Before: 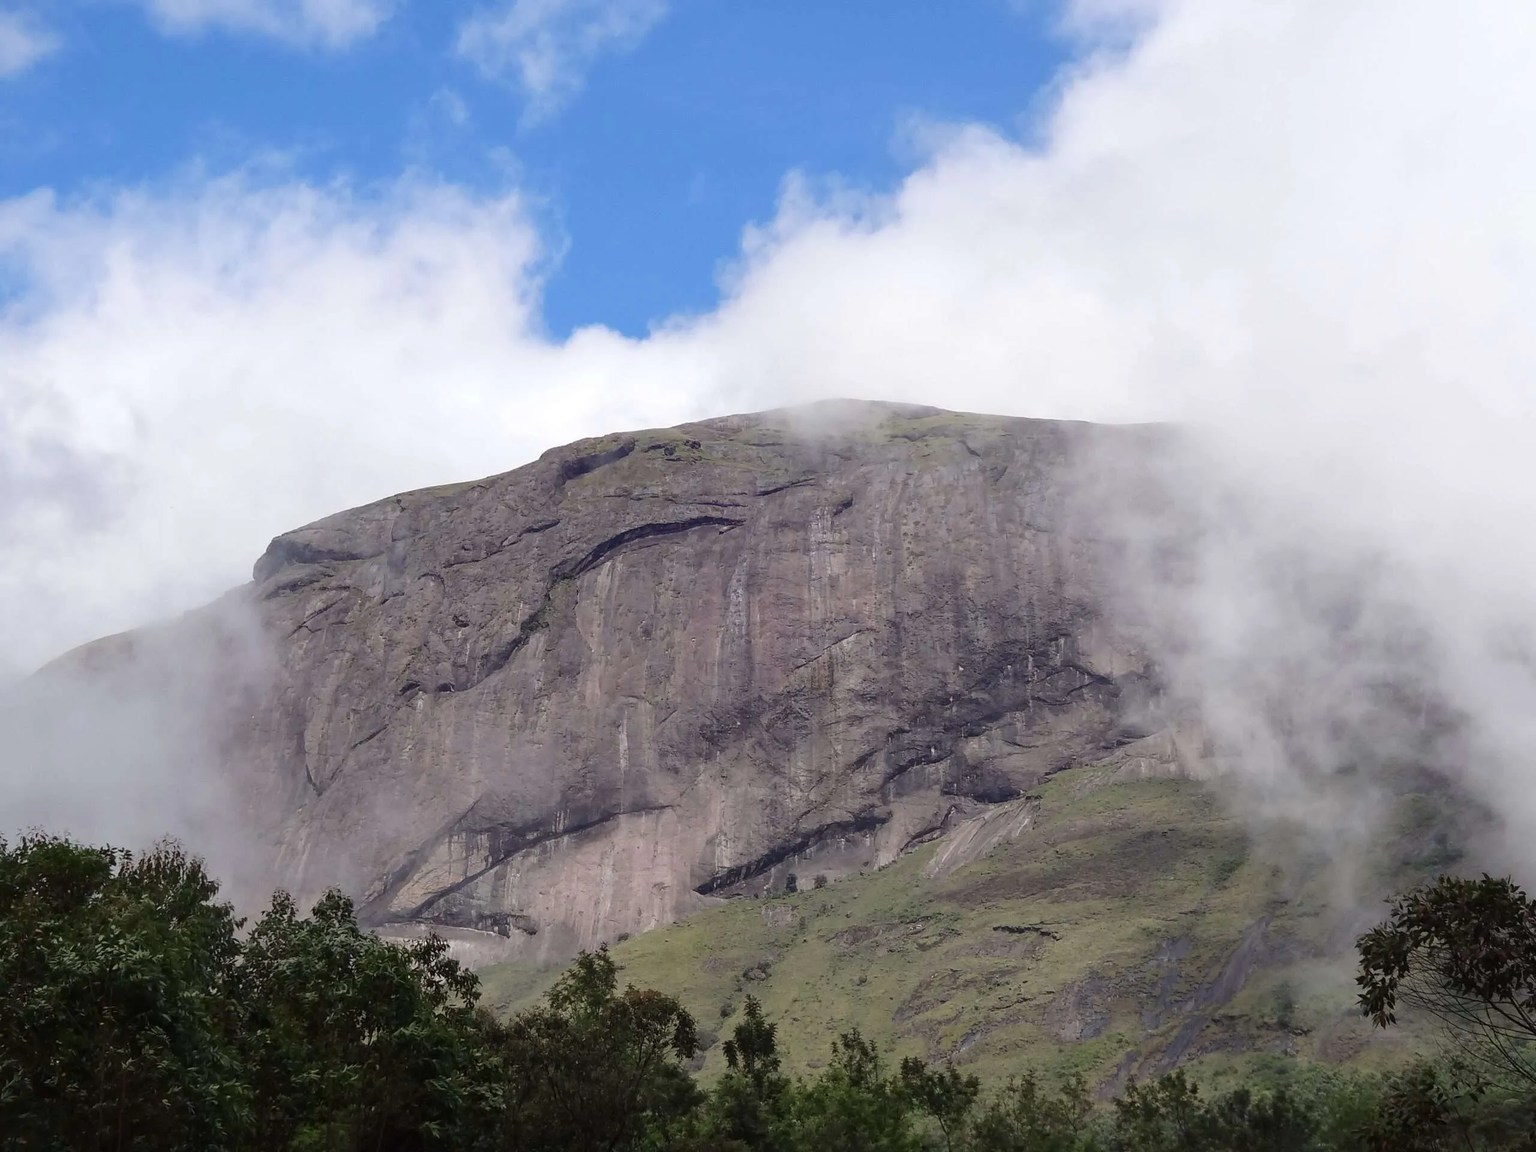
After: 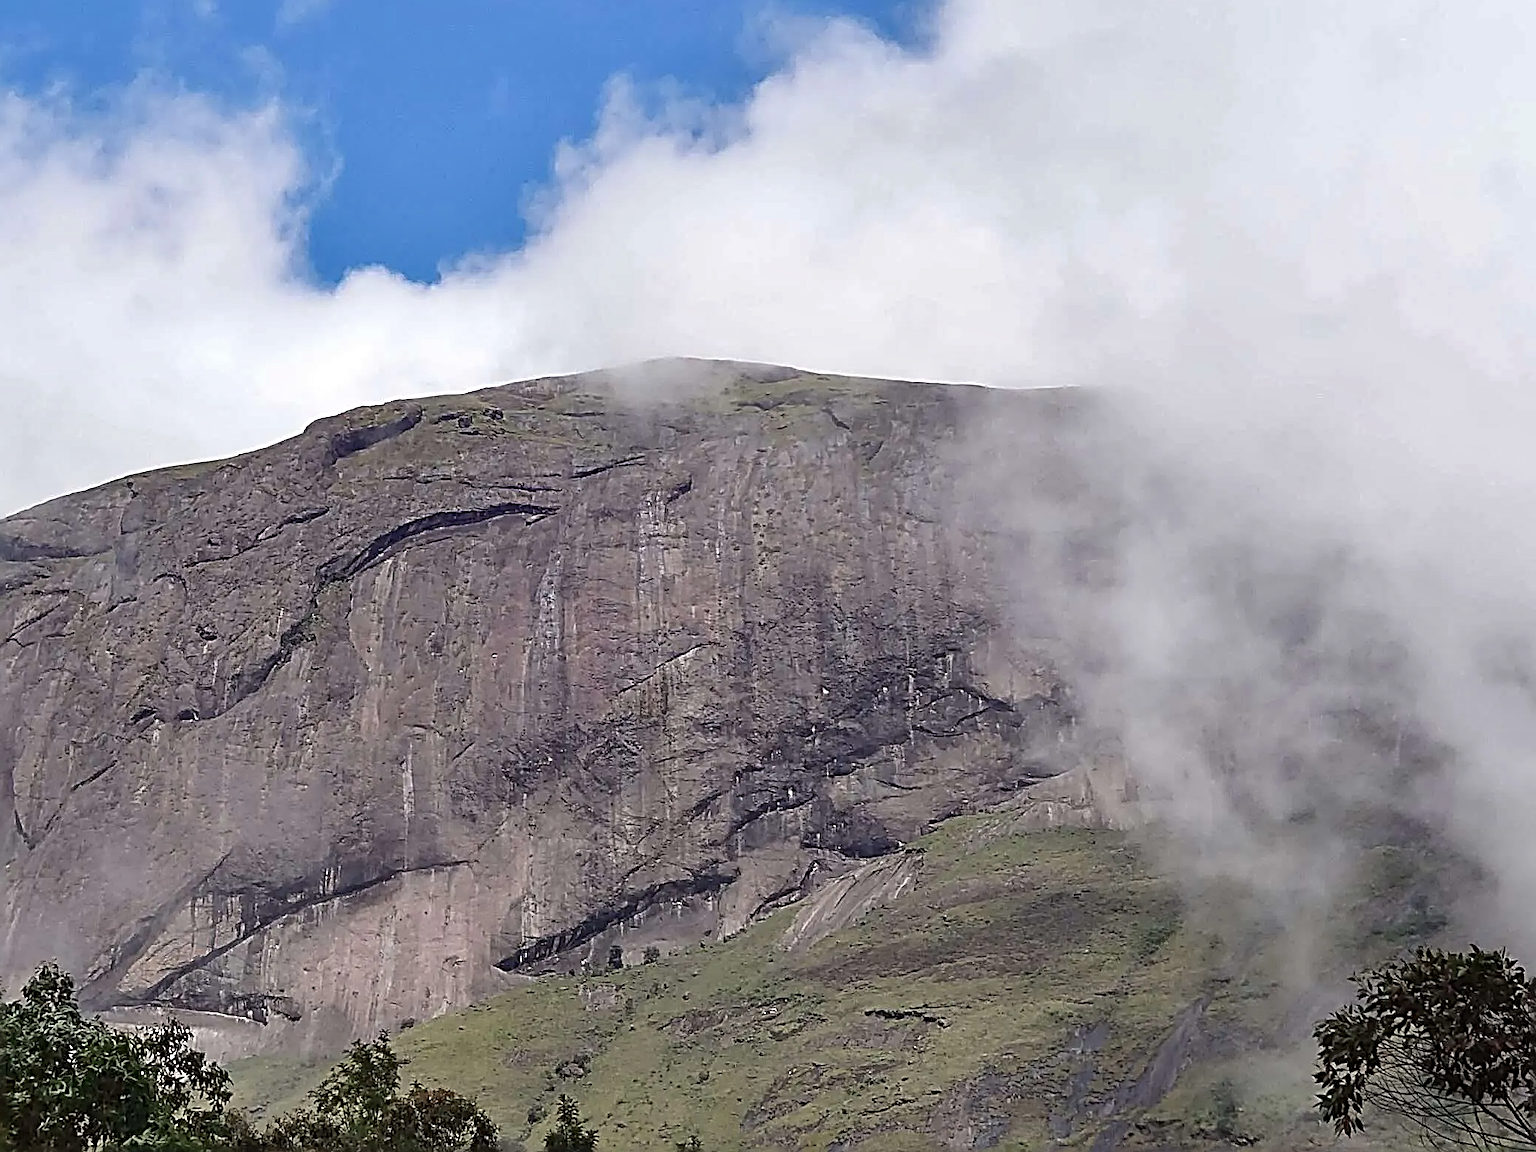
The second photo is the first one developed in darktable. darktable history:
shadows and highlights: soften with gaussian
crop: left 19.159%, top 9.58%, bottom 9.58%
sharpen: radius 3.158, amount 1.731
